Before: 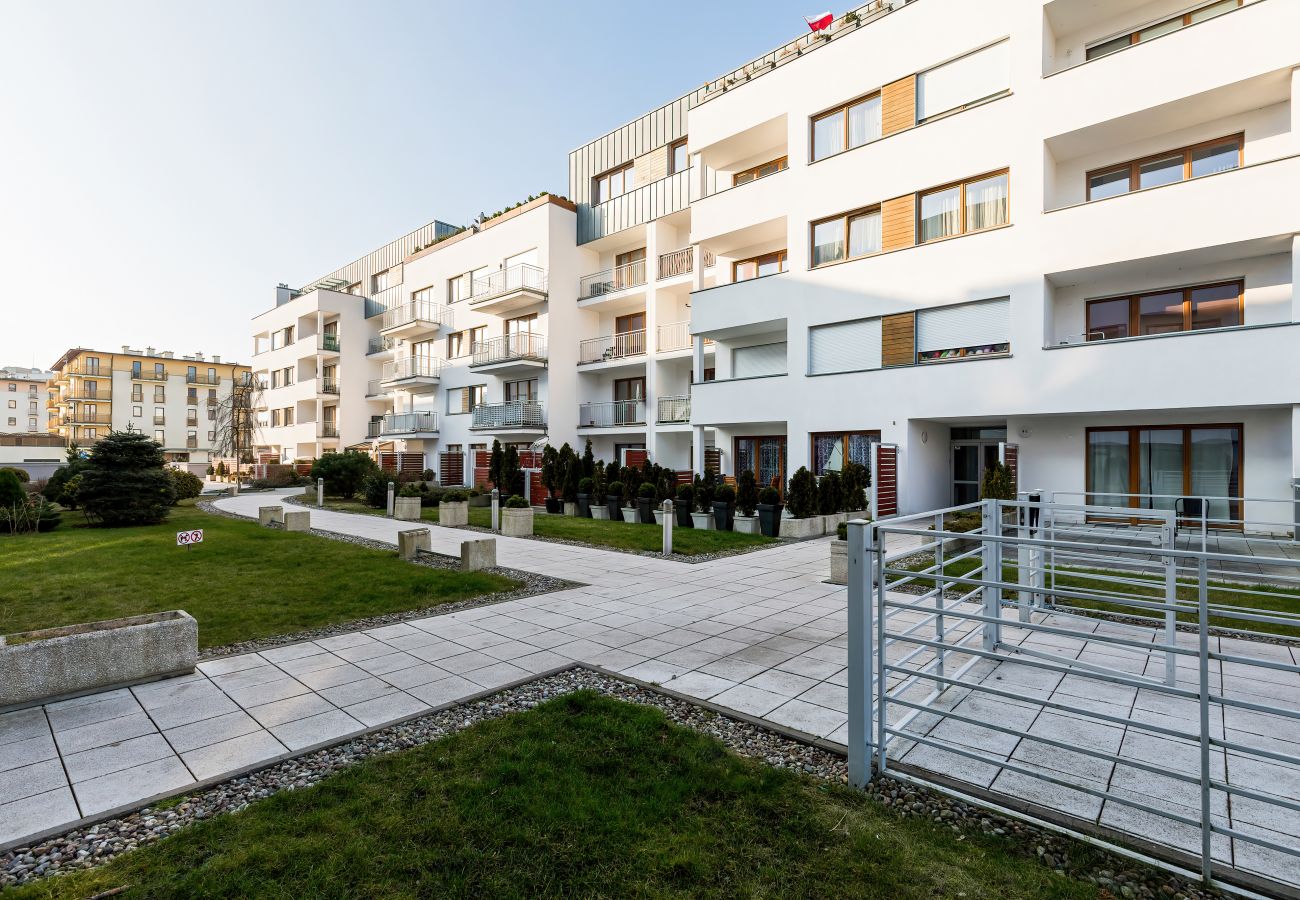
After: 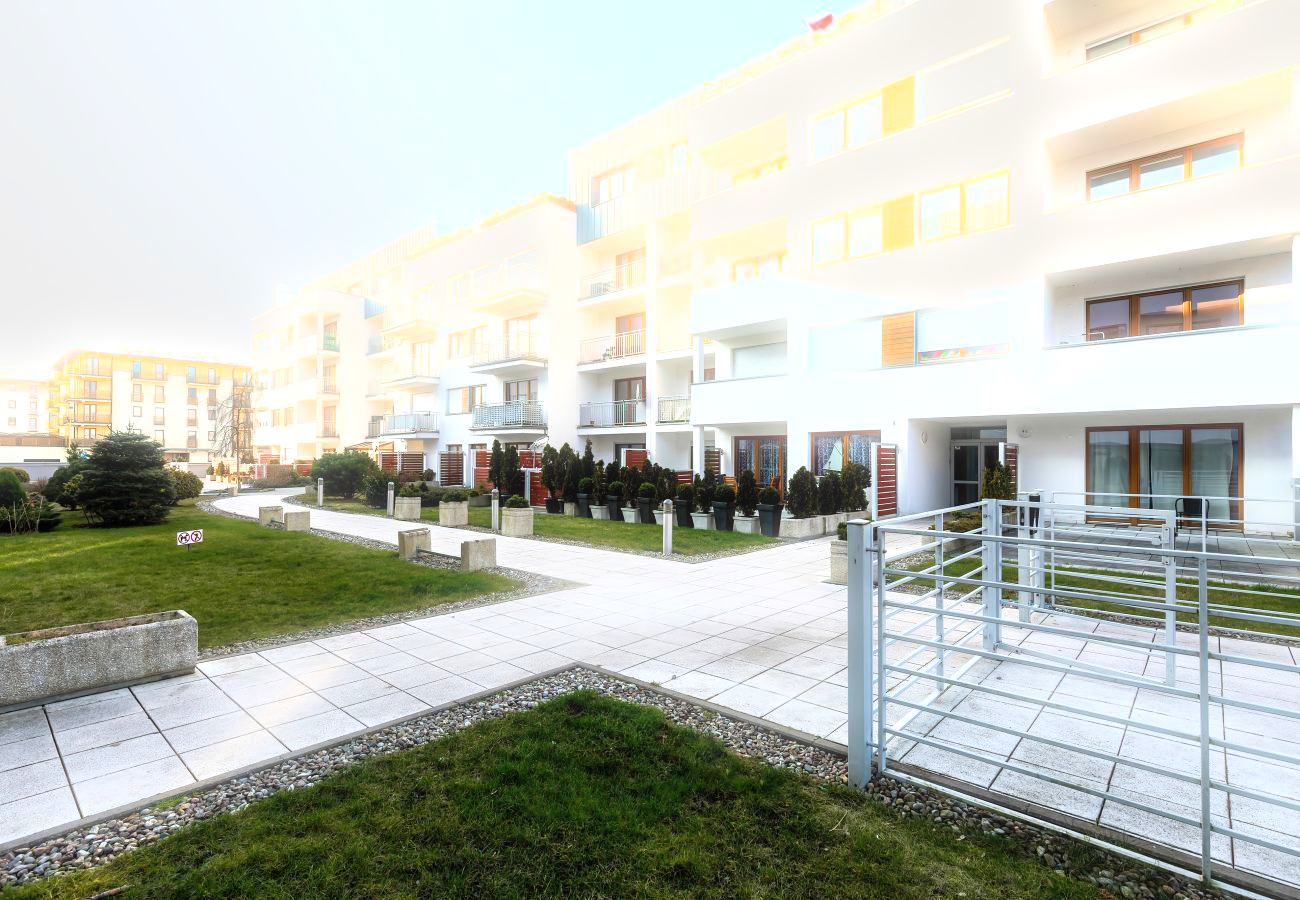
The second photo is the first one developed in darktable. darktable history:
bloom: size 5%, threshold 95%, strength 15%
exposure: black level correction 0, exposure 0.7 EV, compensate exposure bias true, compensate highlight preservation false
